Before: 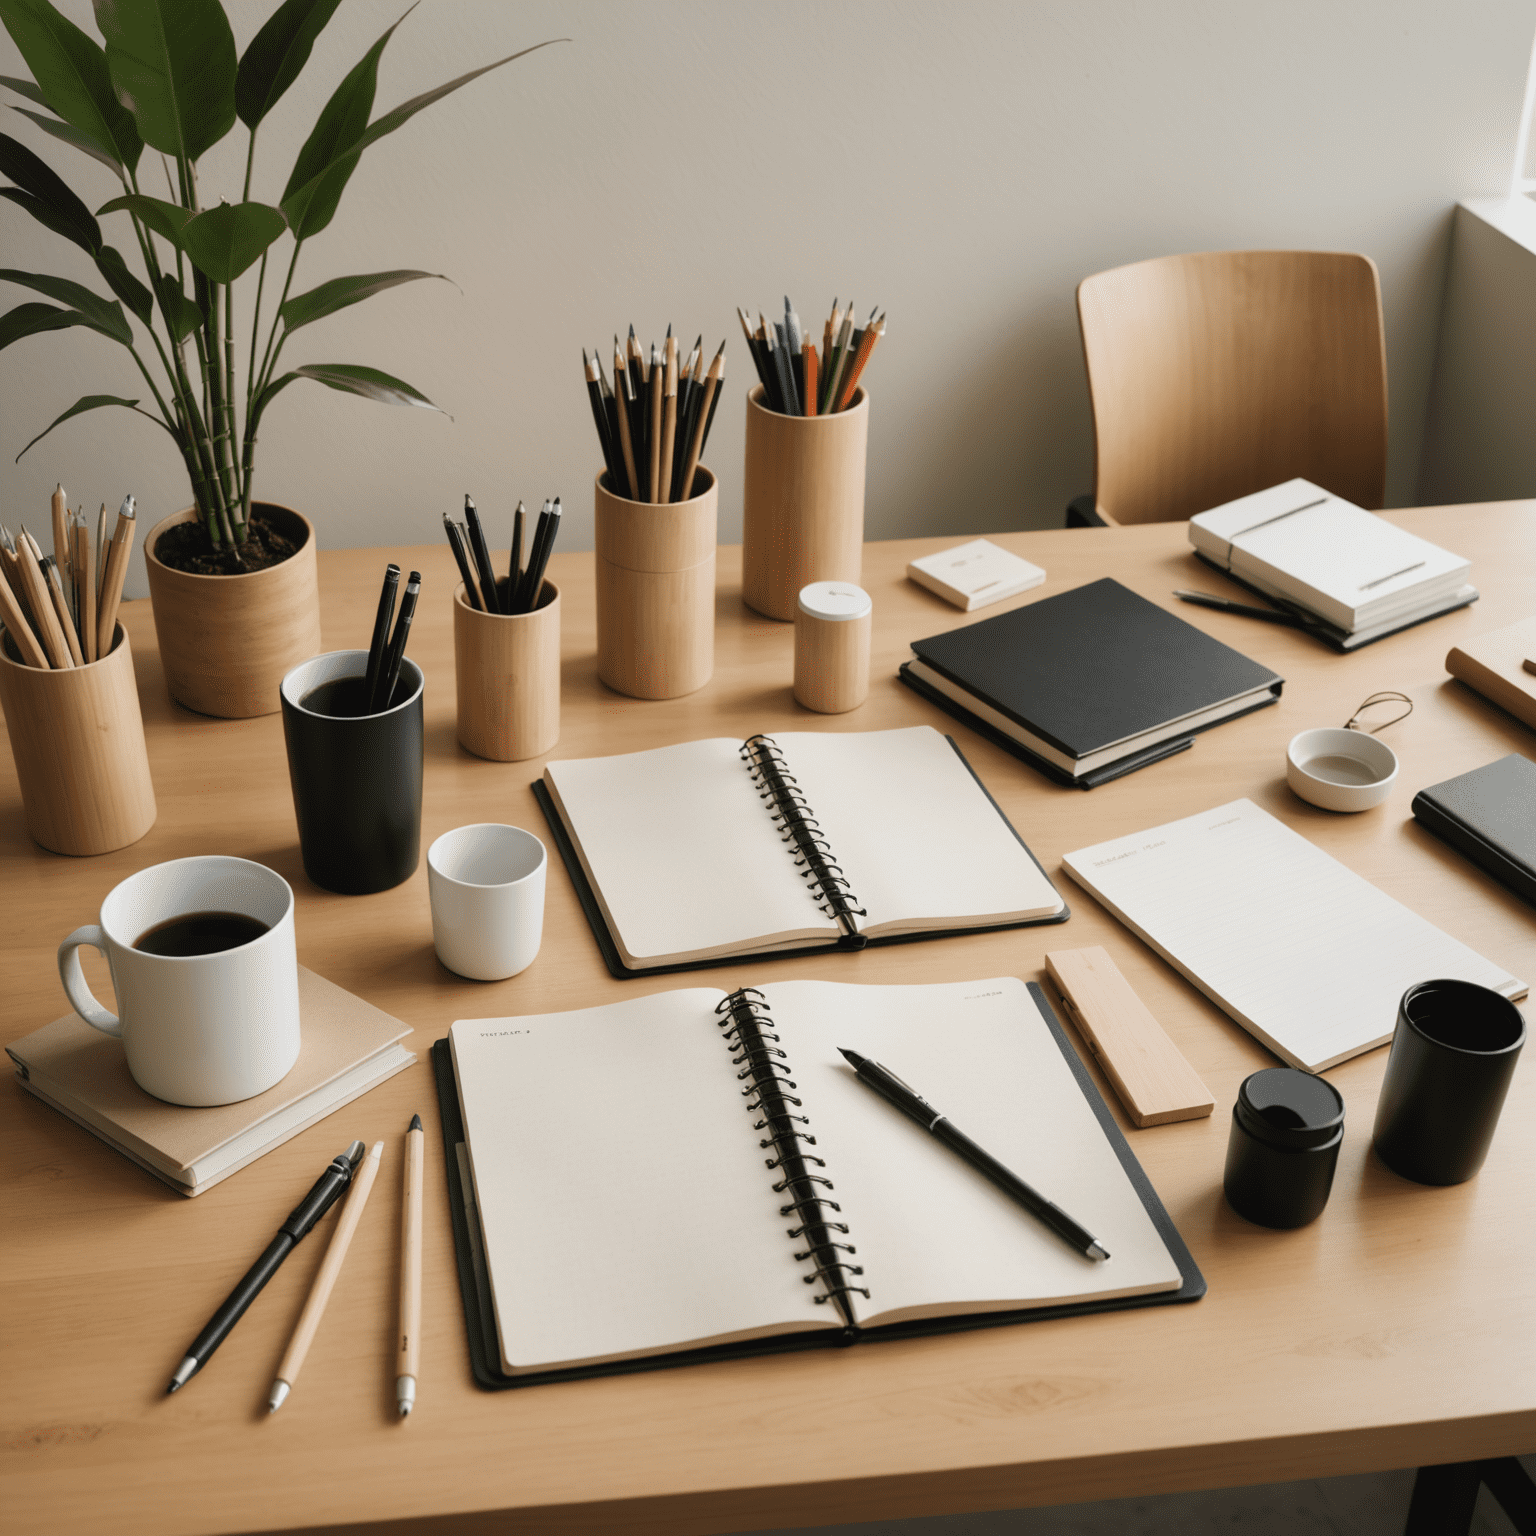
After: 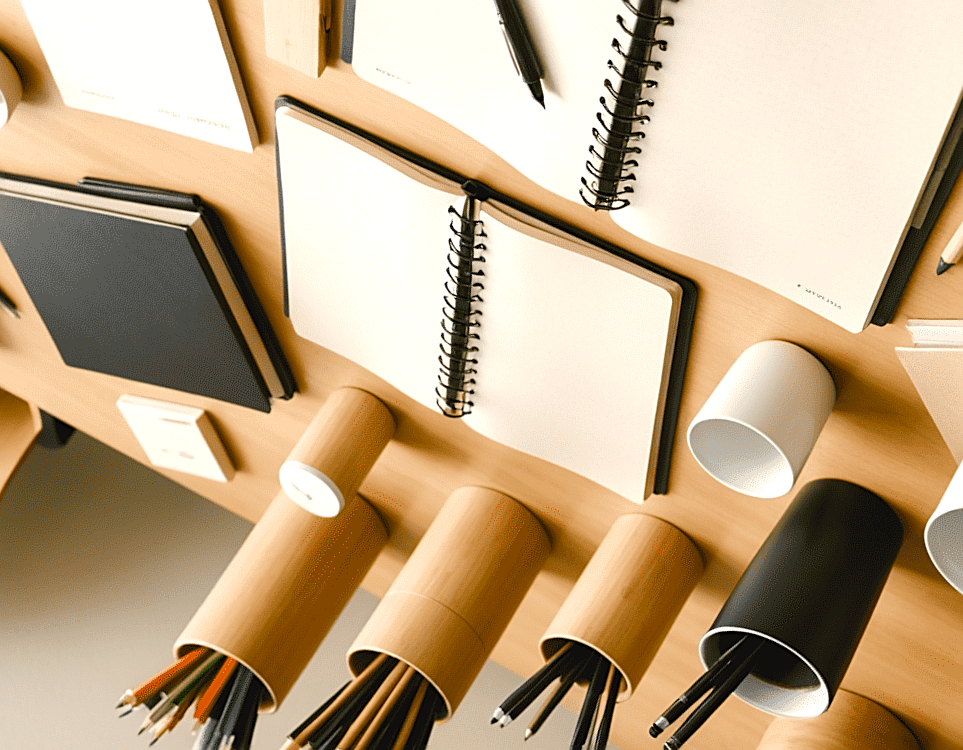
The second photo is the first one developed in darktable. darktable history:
color balance rgb: highlights gain › chroma 1.127%, highlights gain › hue 70.7°, perceptual saturation grading › global saturation 27.331%, perceptual saturation grading › highlights -28.834%, perceptual saturation grading › mid-tones 15.188%, perceptual saturation grading › shadows 32.912%, global vibrance 20%
sharpen: on, module defaults
crop and rotate: angle 148.12°, left 9.17%, top 15.66%, right 4.44%, bottom 17.036%
shadows and highlights: radius 333.82, shadows 65.13, highlights 4.79, compress 87.68%, soften with gaussian
tone equalizer: -8 EV 0.059 EV, edges refinement/feathering 500, mask exposure compensation -1.57 EV, preserve details no
exposure: exposure 0.518 EV, compensate highlight preservation false
